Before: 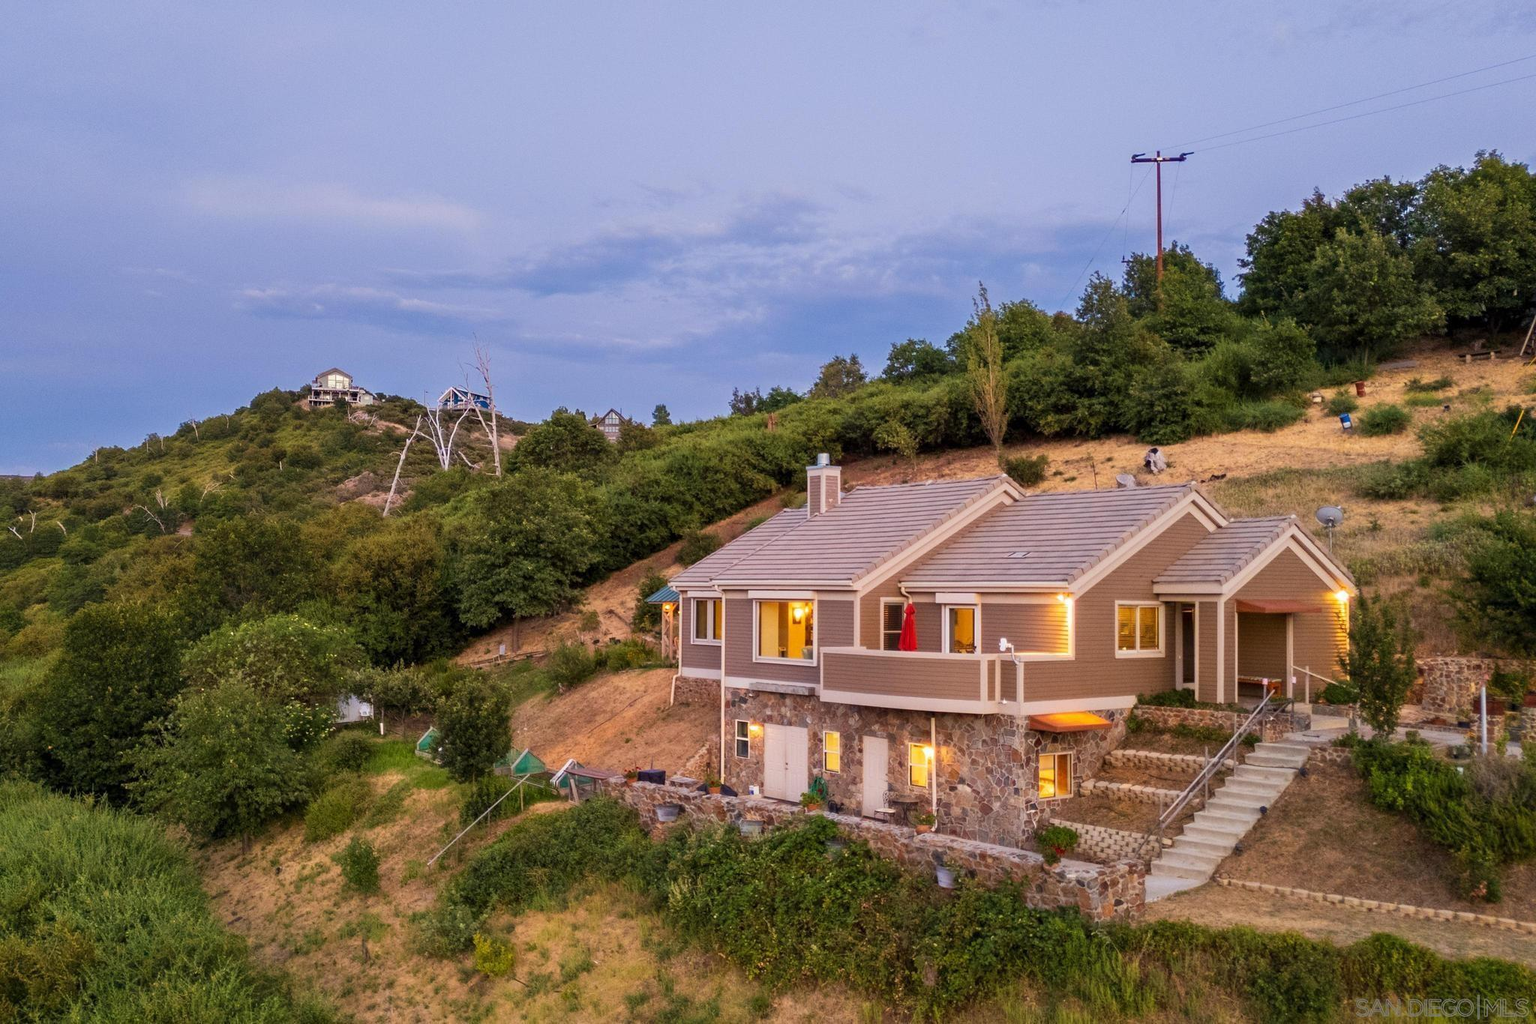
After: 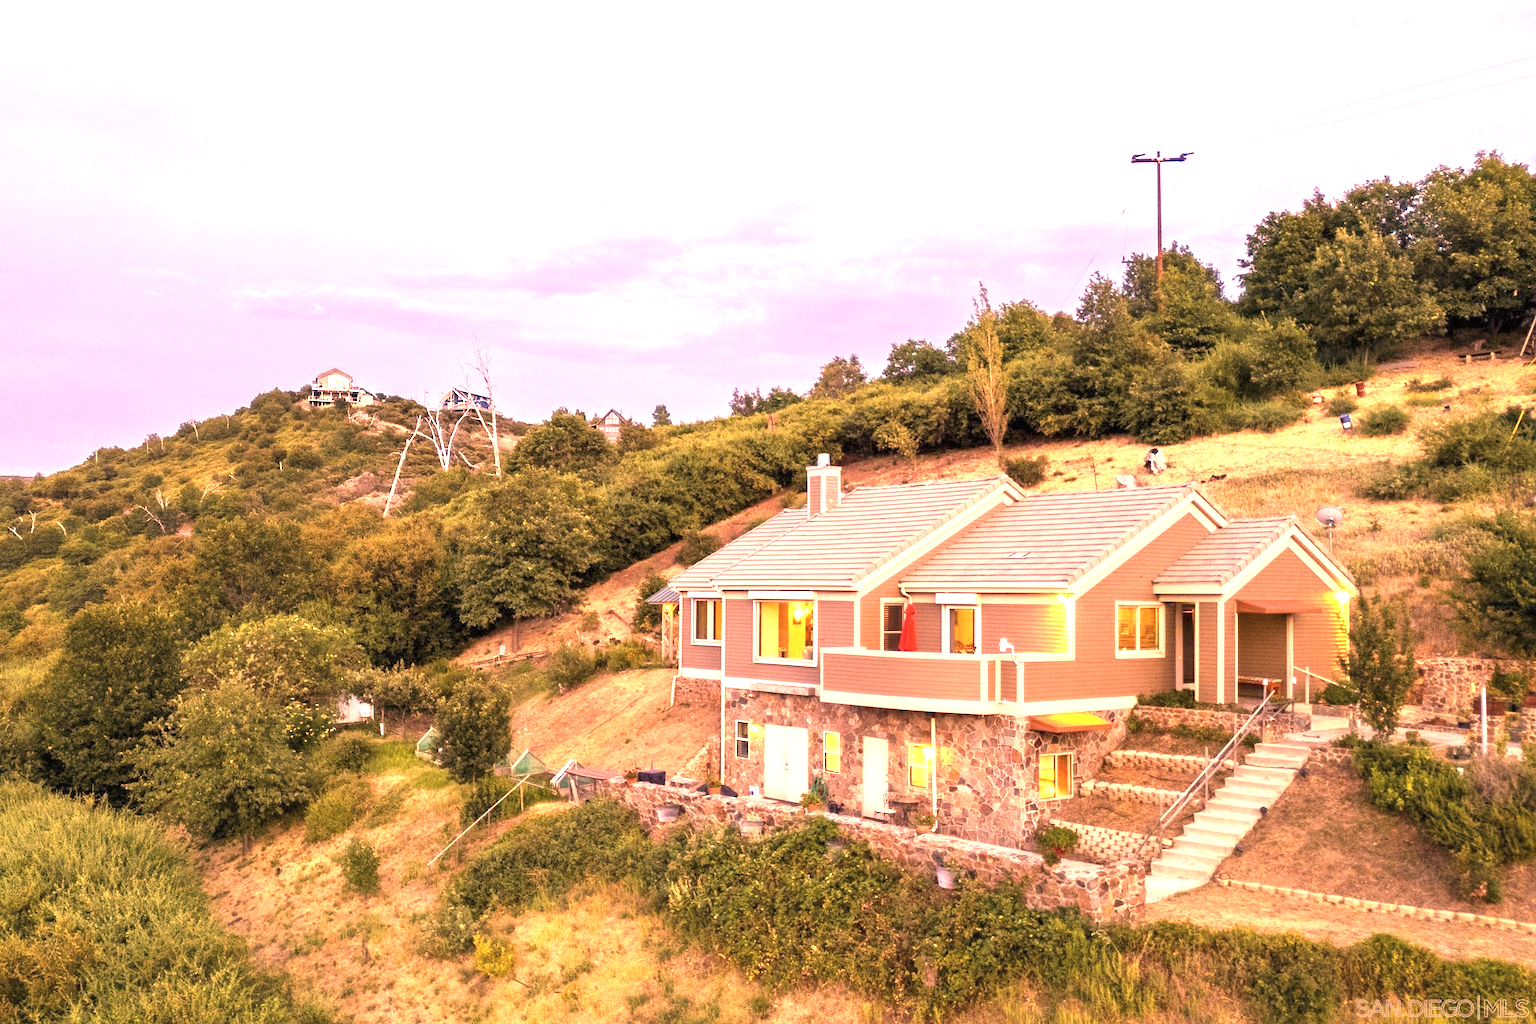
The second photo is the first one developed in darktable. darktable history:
color correction: highlights a* 39.74, highlights b* 39.7, saturation 0.687
exposure: black level correction 0, exposure 0.696 EV, compensate exposure bias true, compensate highlight preservation false
